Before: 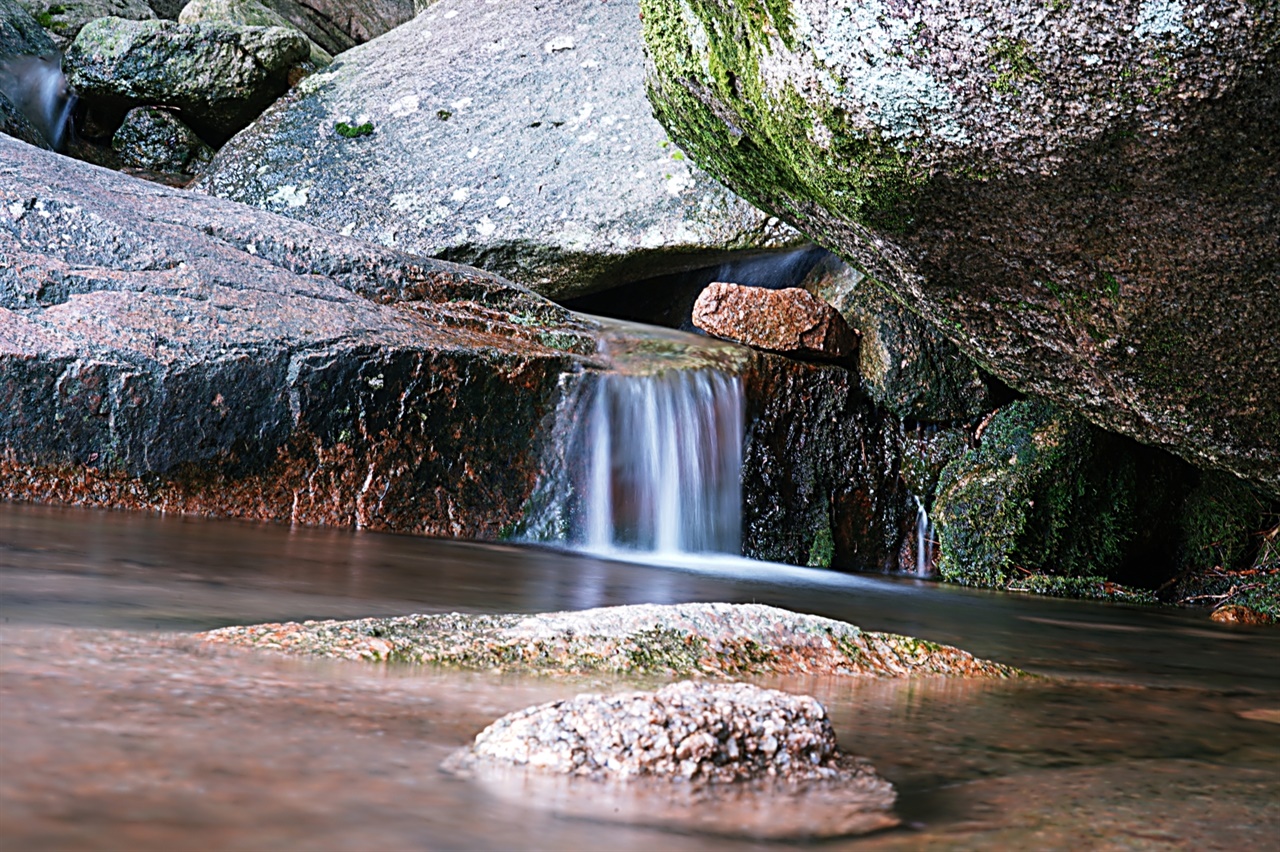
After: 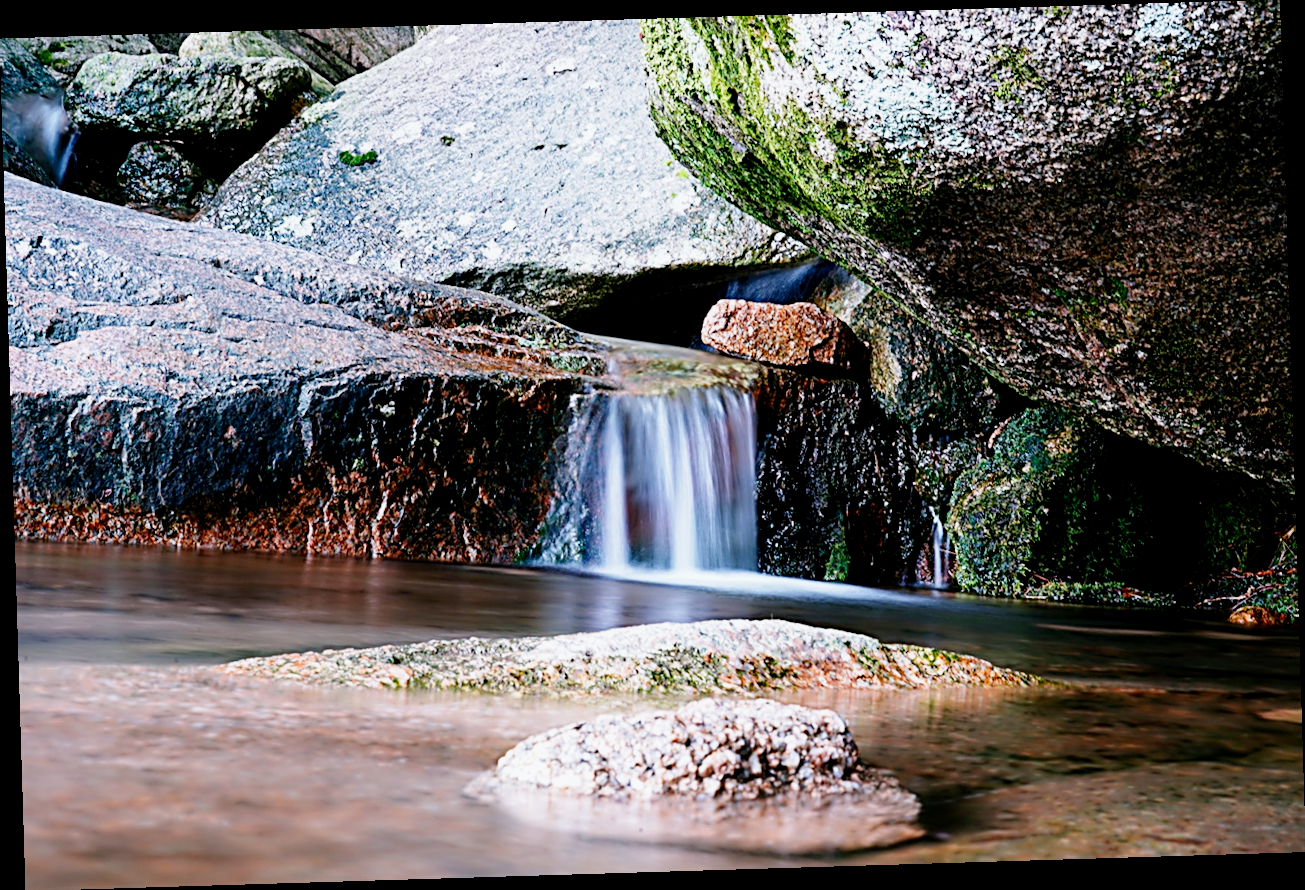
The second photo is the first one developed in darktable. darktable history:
white balance: red 0.988, blue 1.017
base curve: curves: ch0 [(0, 0) (0.008, 0.007) (0.022, 0.029) (0.048, 0.089) (0.092, 0.197) (0.191, 0.399) (0.275, 0.534) (0.357, 0.65) (0.477, 0.78) (0.542, 0.833) (0.799, 0.973) (1, 1)], preserve colors none
rotate and perspective: rotation -1.75°, automatic cropping off
exposure: black level correction 0.011, exposure -0.478 EV, compensate highlight preservation false
